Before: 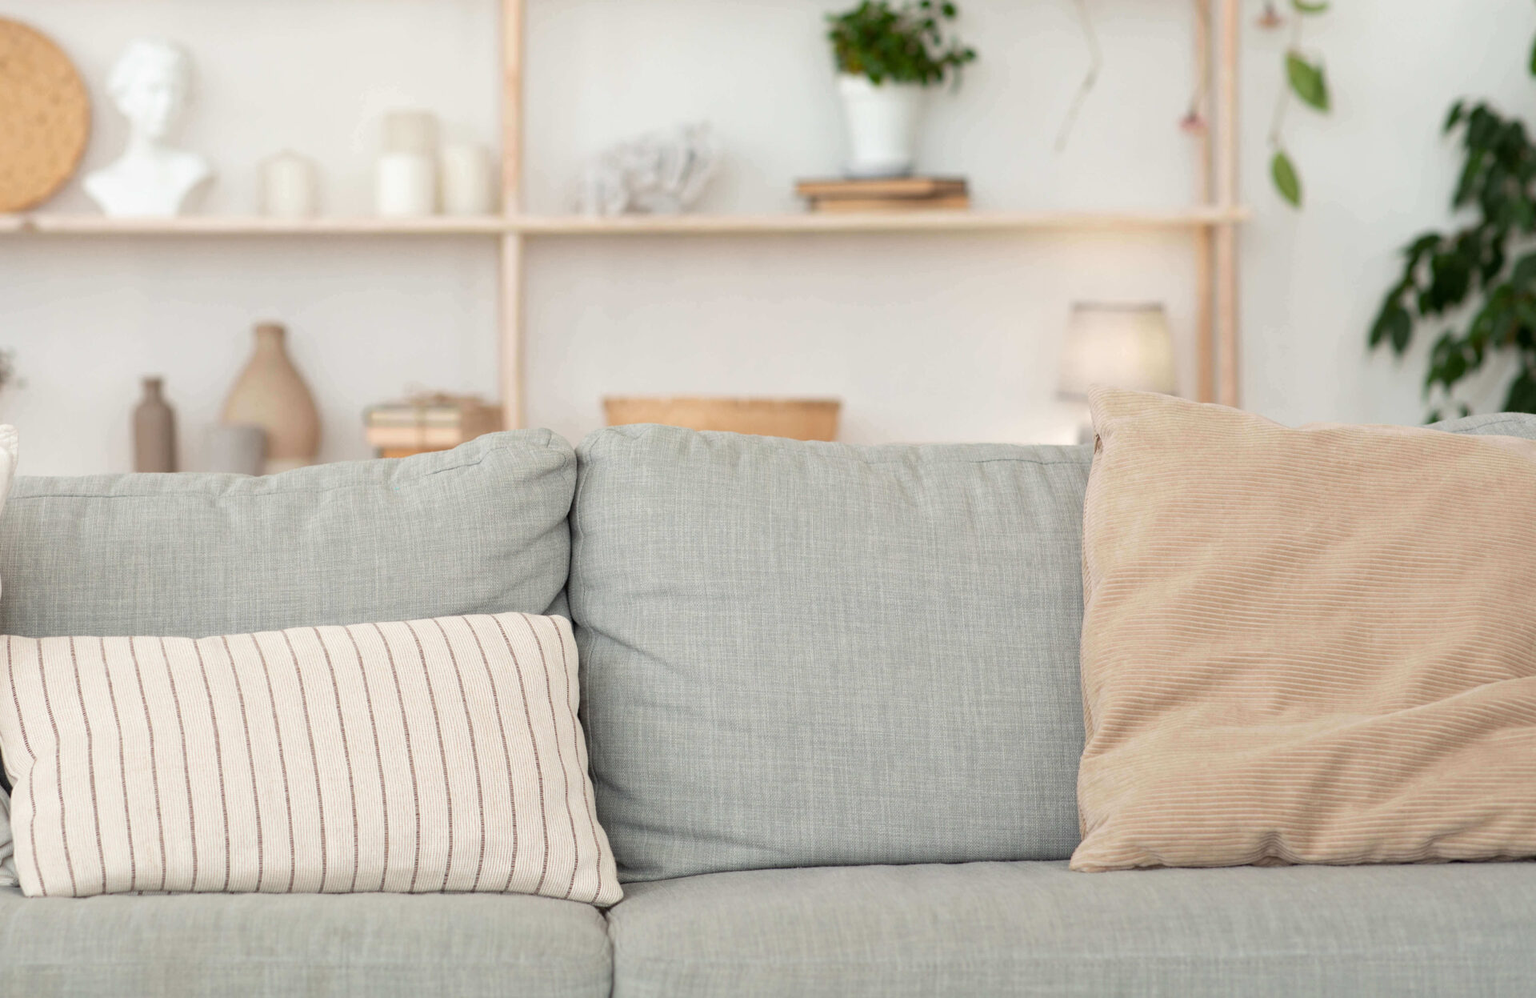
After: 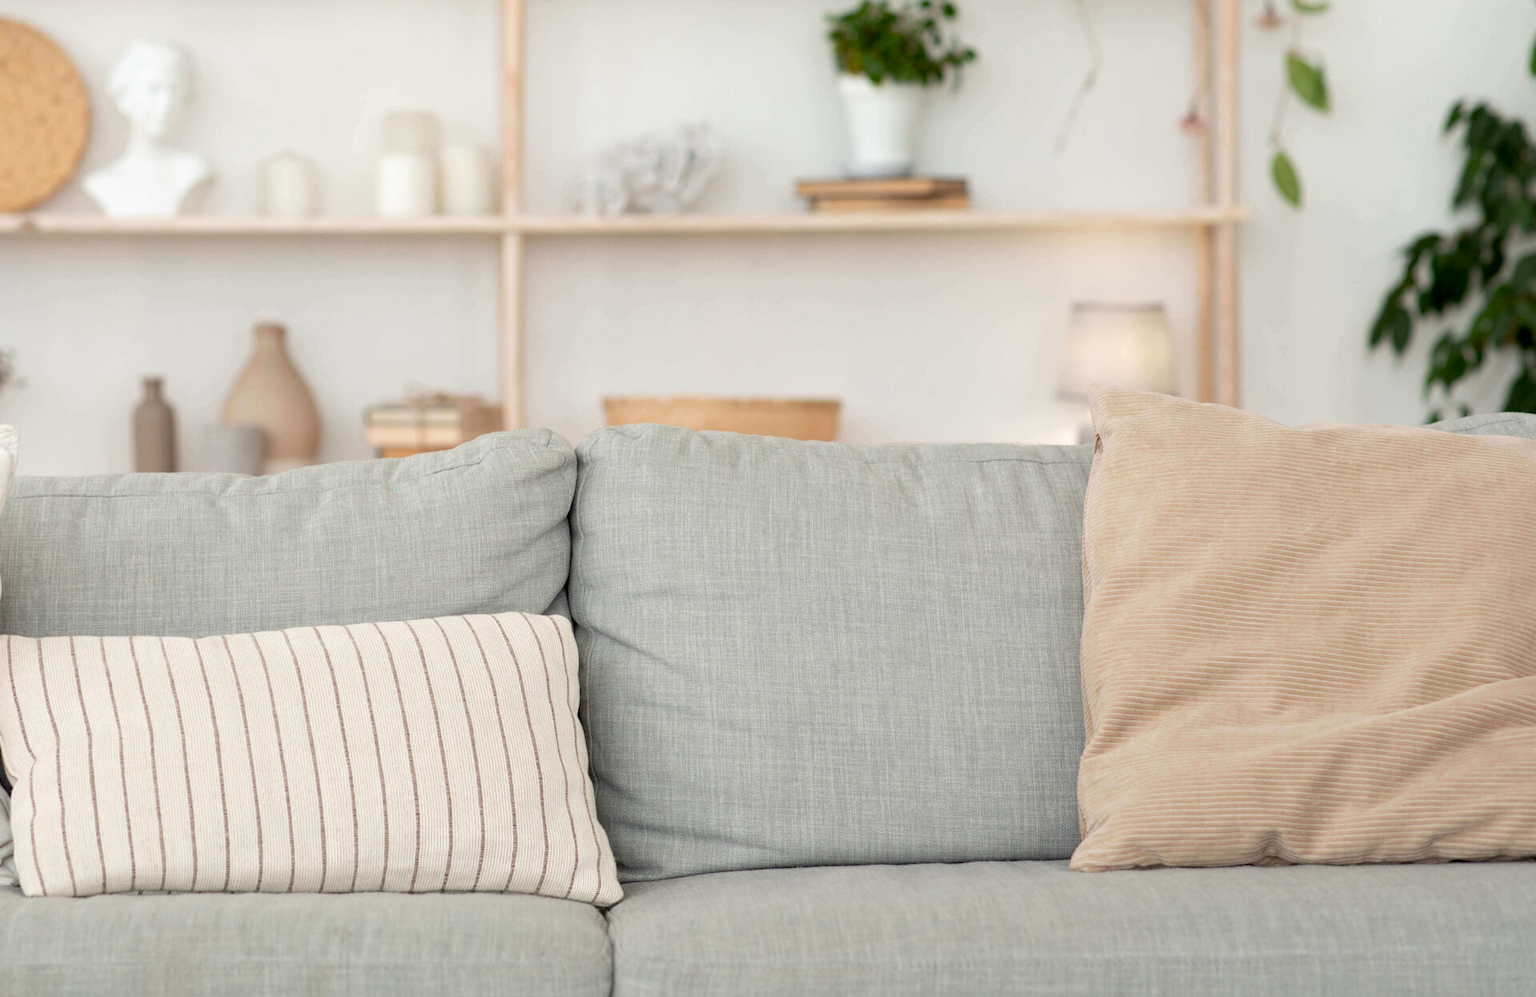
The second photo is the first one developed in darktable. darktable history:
tone equalizer: on, module defaults
exposure: black level correction 0.005, exposure 0.016 EV, compensate highlight preservation false
